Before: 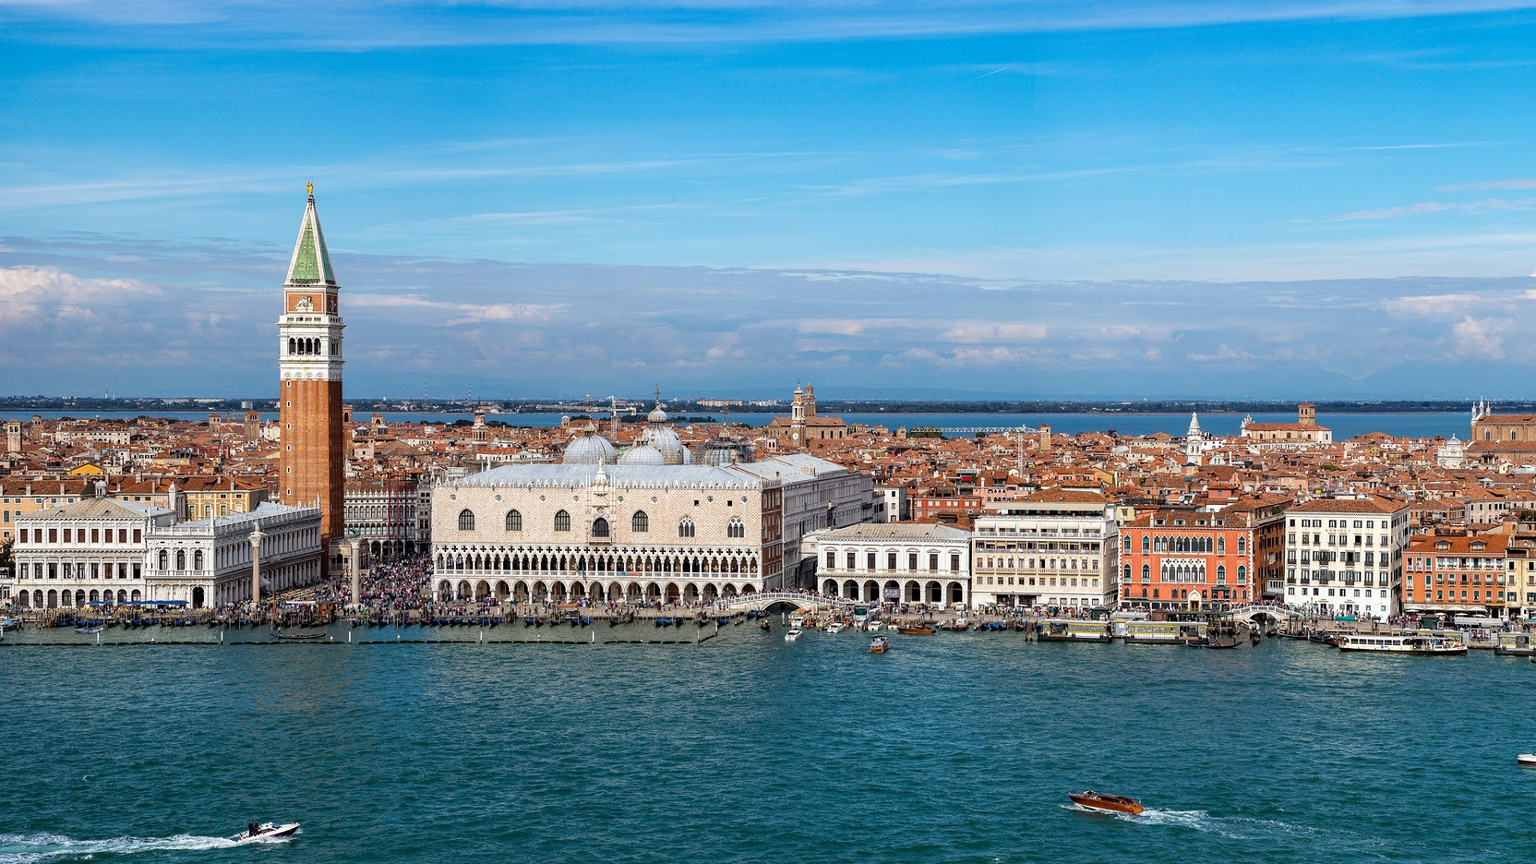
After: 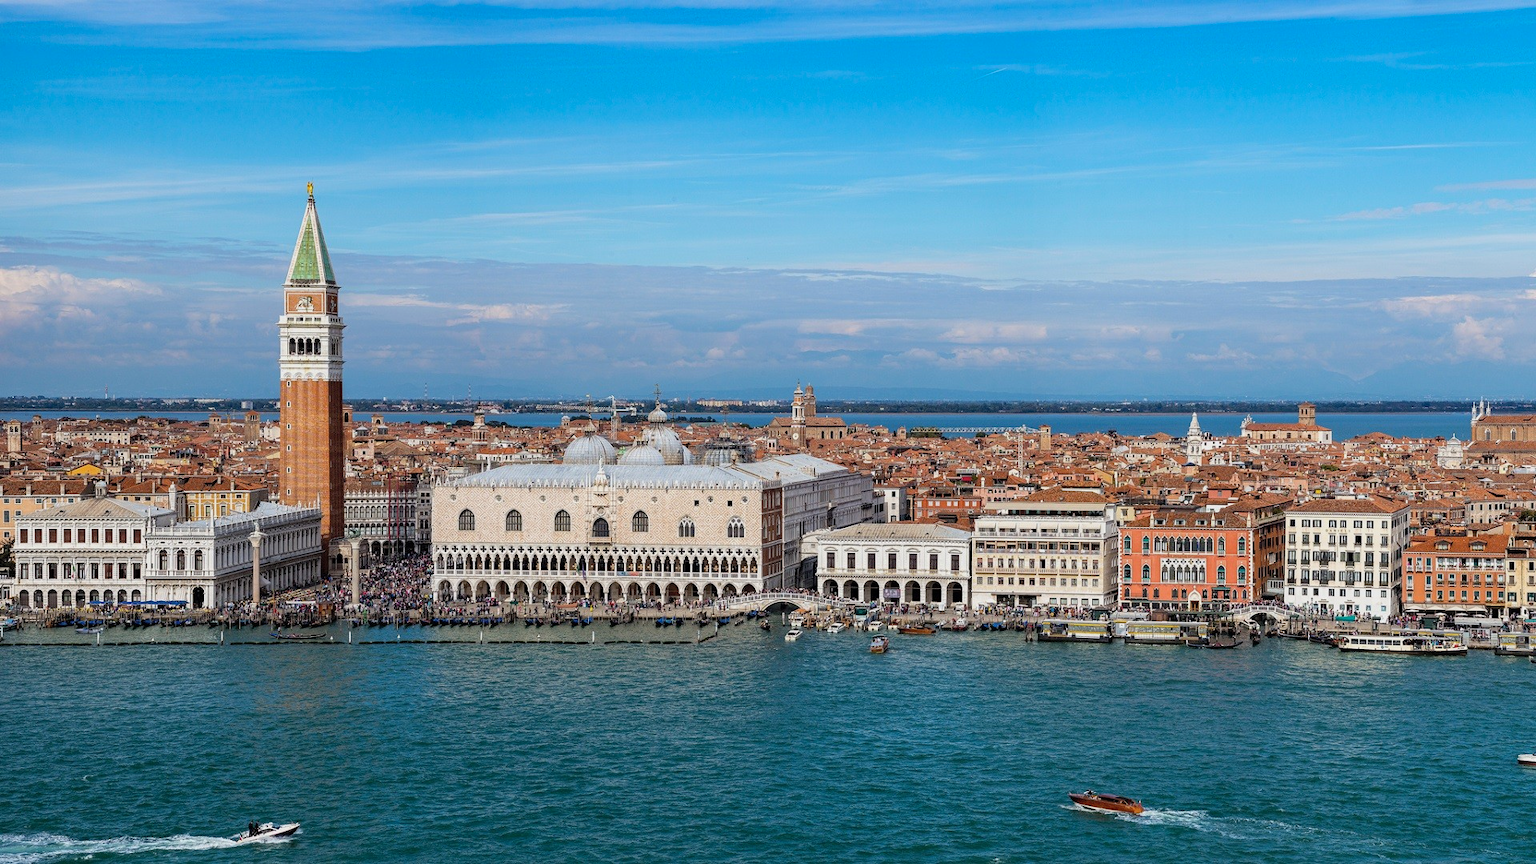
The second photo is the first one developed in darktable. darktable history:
contrast brightness saturation: contrast 0.029, brightness 0.062, saturation 0.121
exposure: exposure -0.297 EV, compensate highlight preservation false
color zones: curves: ch1 [(0, 0.469) (0.001, 0.469) (0.12, 0.446) (0.248, 0.469) (0.5, 0.5) (0.748, 0.5) (0.999, 0.469) (1, 0.469)]
